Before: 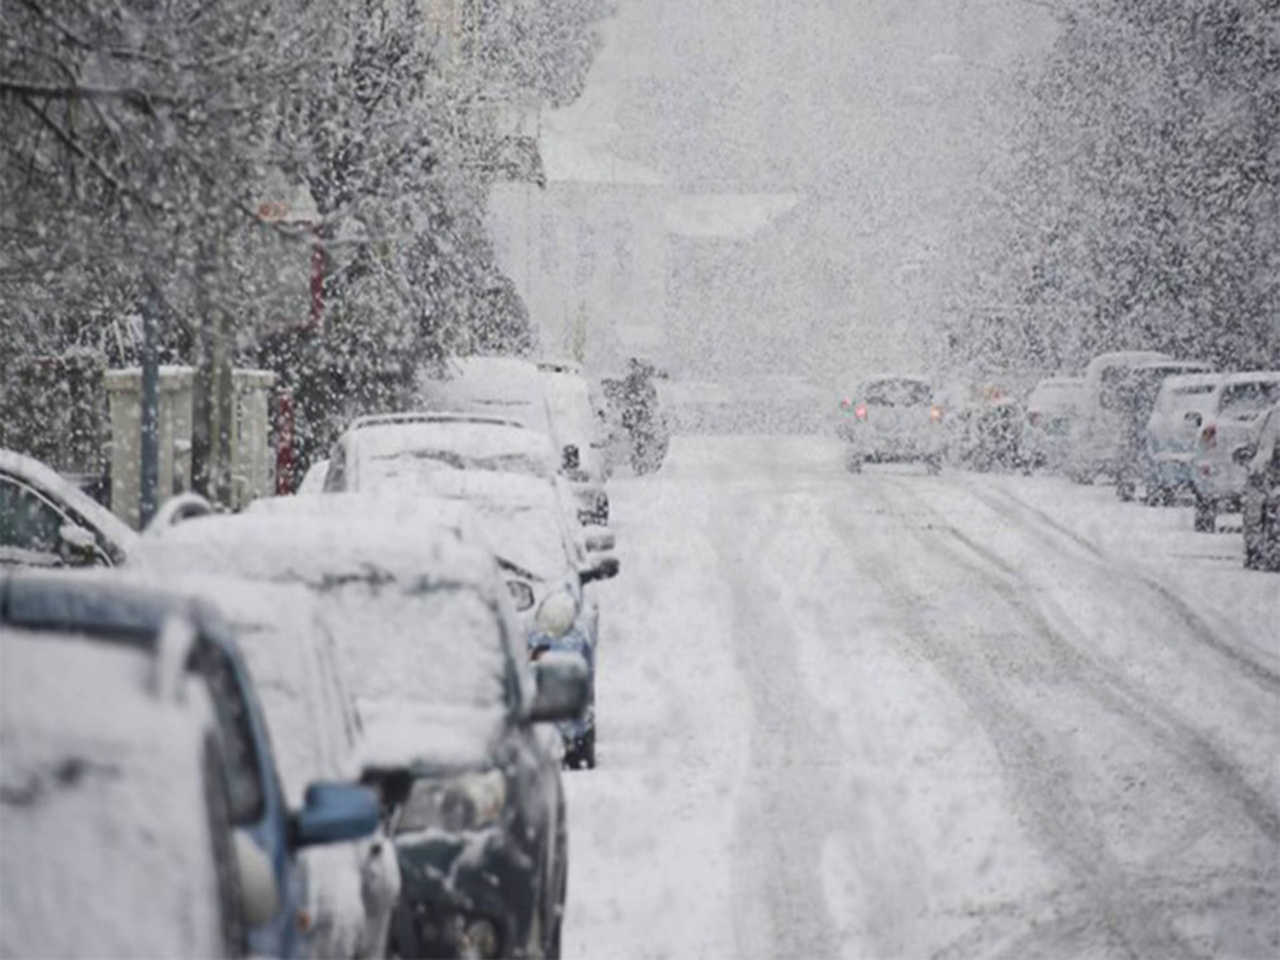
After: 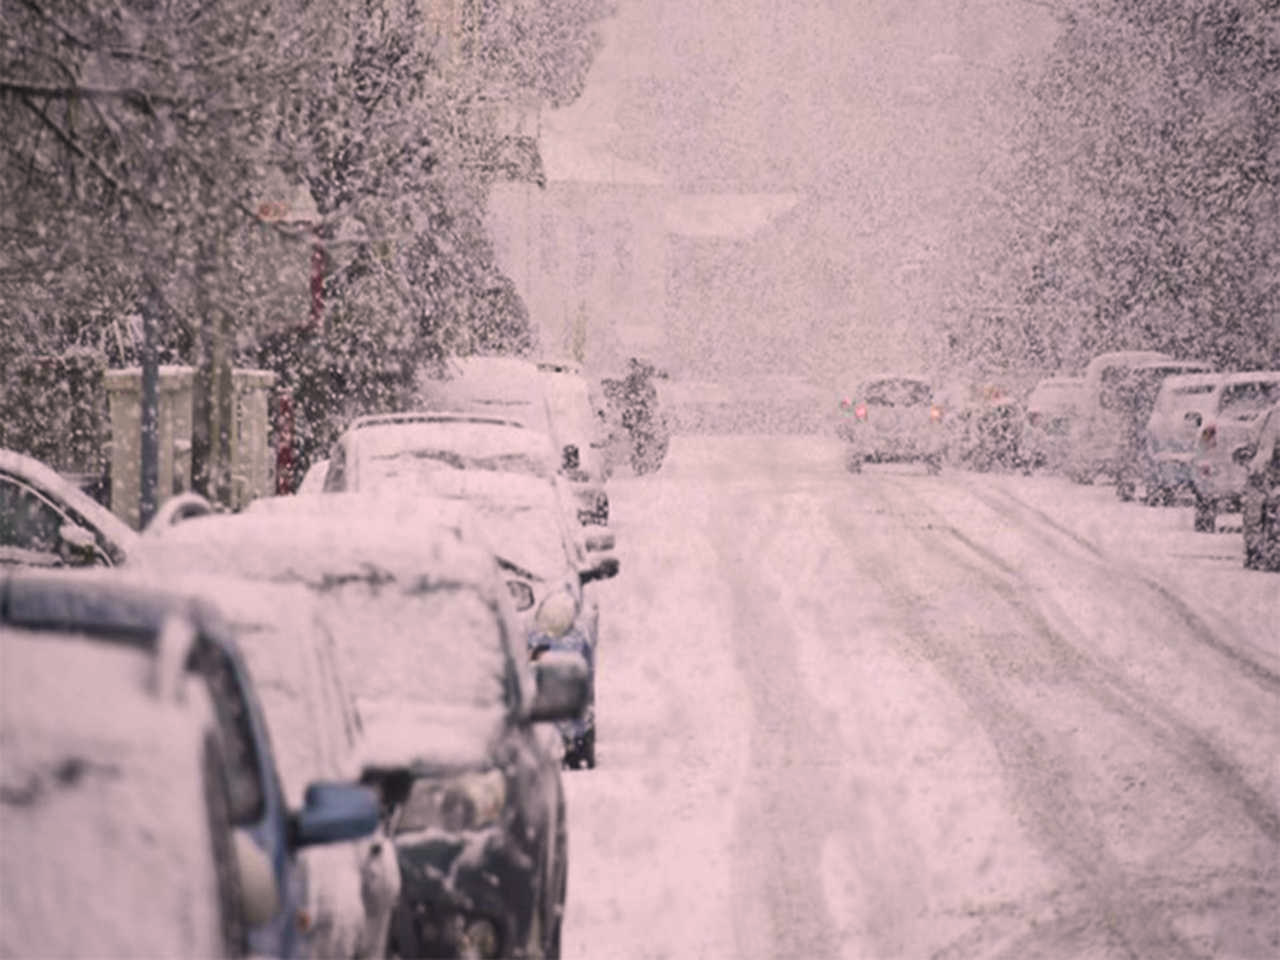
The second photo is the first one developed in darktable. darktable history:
color correction: highlights a* 14.55, highlights b* 4.8
